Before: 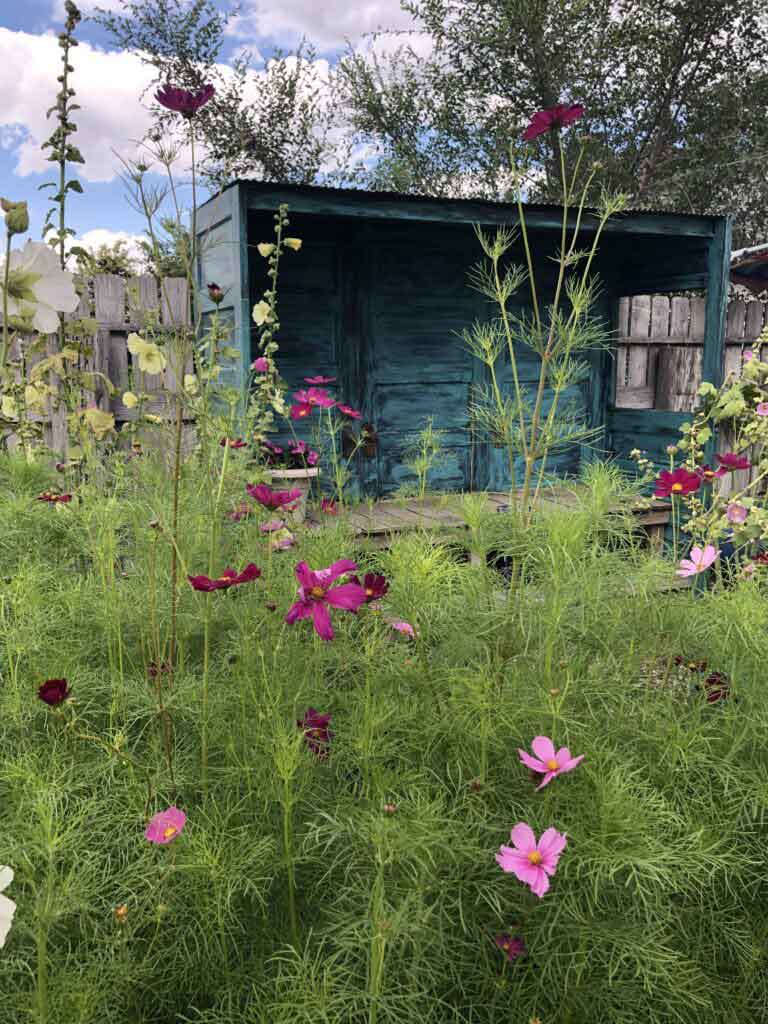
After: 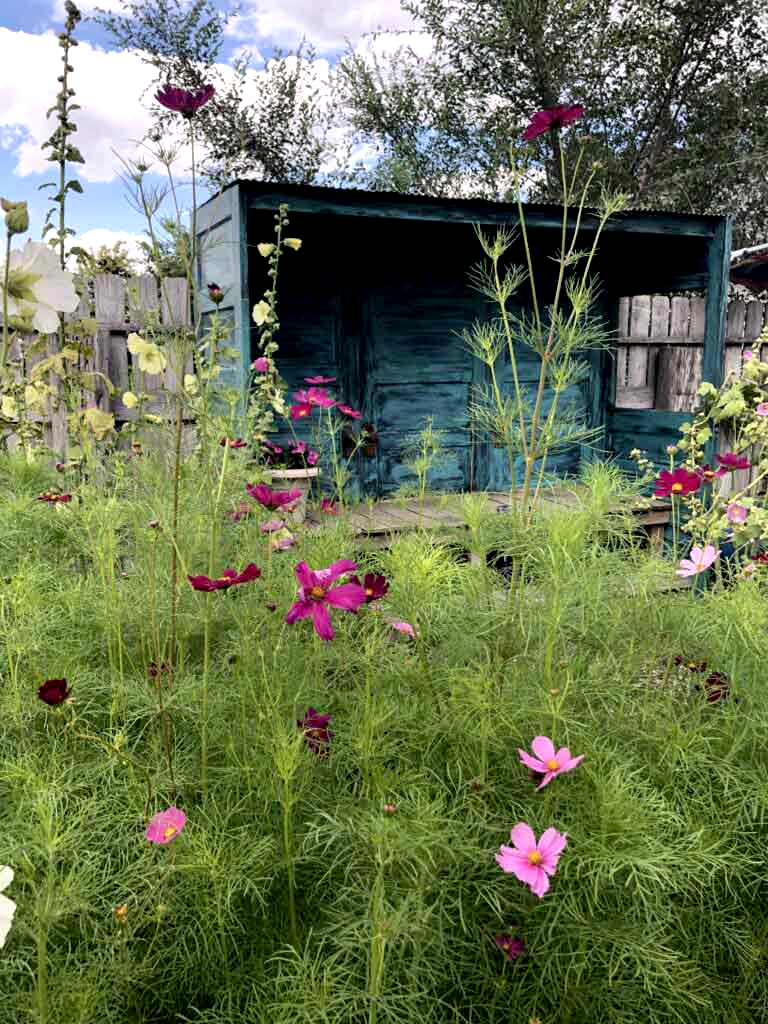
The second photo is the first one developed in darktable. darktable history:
exposure: black level correction 0.011, compensate exposure bias true, compensate highlight preservation false
tone equalizer: -8 EV -0.404 EV, -7 EV -0.394 EV, -6 EV -0.355 EV, -5 EV -0.206 EV, -3 EV 0.203 EV, -2 EV 0.333 EV, -1 EV 0.366 EV, +0 EV 0.4 EV
